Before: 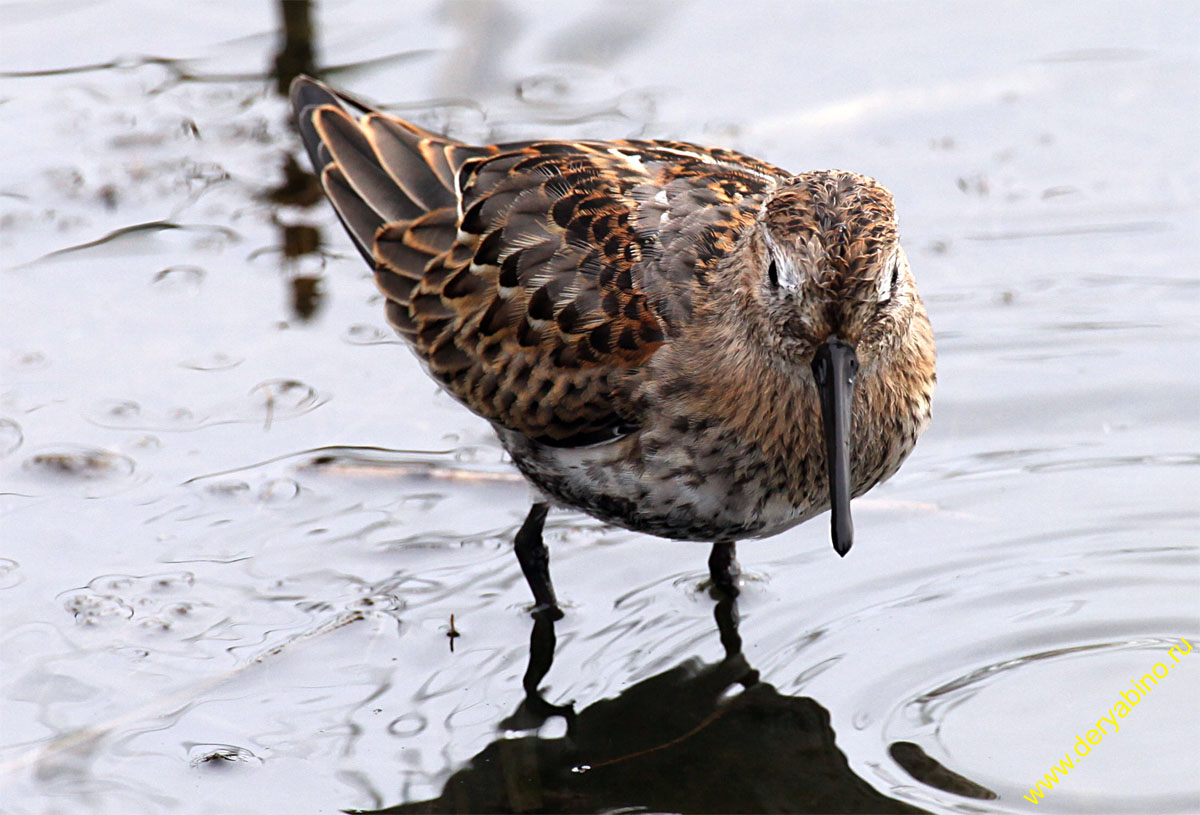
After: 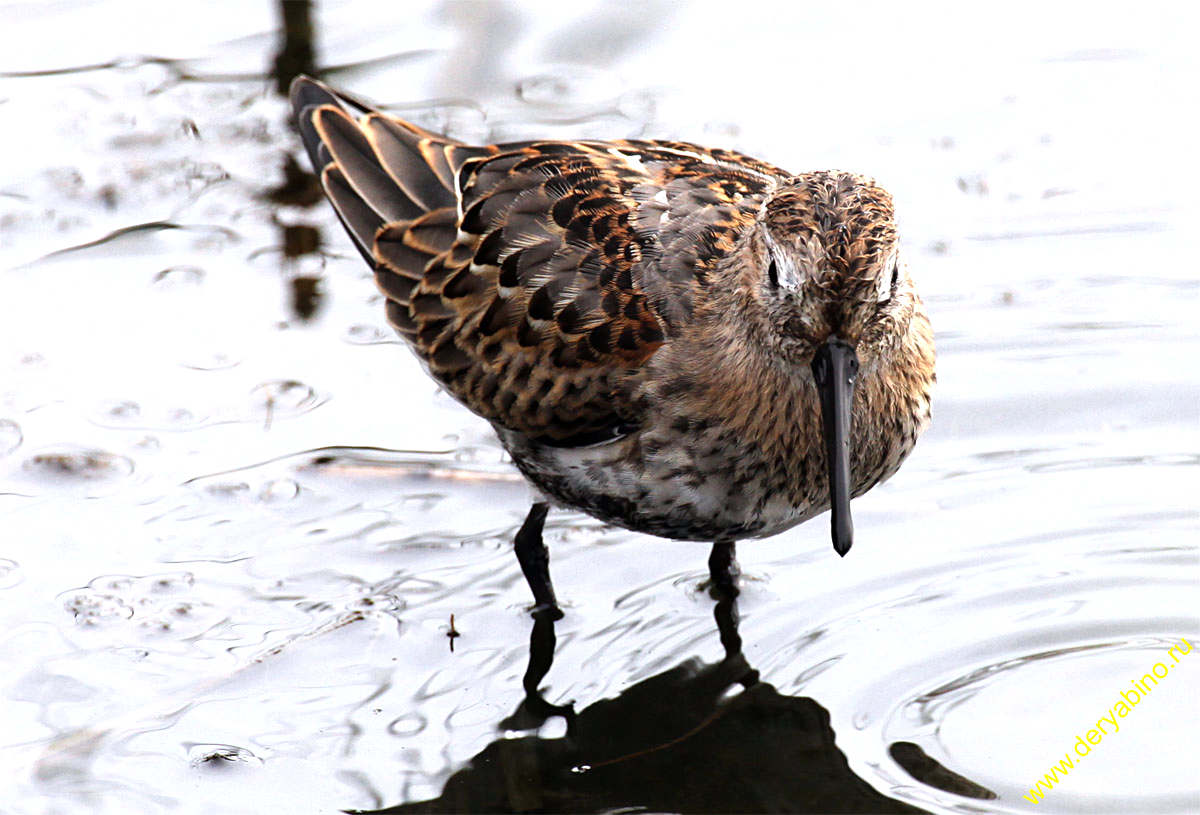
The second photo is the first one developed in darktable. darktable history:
tone equalizer: -8 EV -0.433 EV, -7 EV -0.408 EV, -6 EV -0.308 EV, -5 EV -0.203 EV, -3 EV 0.189 EV, -2 EV 0.321 EV, -1 EV 0.388 EV, +0 EV 0.41 EV, smoothing diameter 2.15%, edges refinement/feathering 20.69, mask exposure compensation -1.57 EV, filter diffusion 5
